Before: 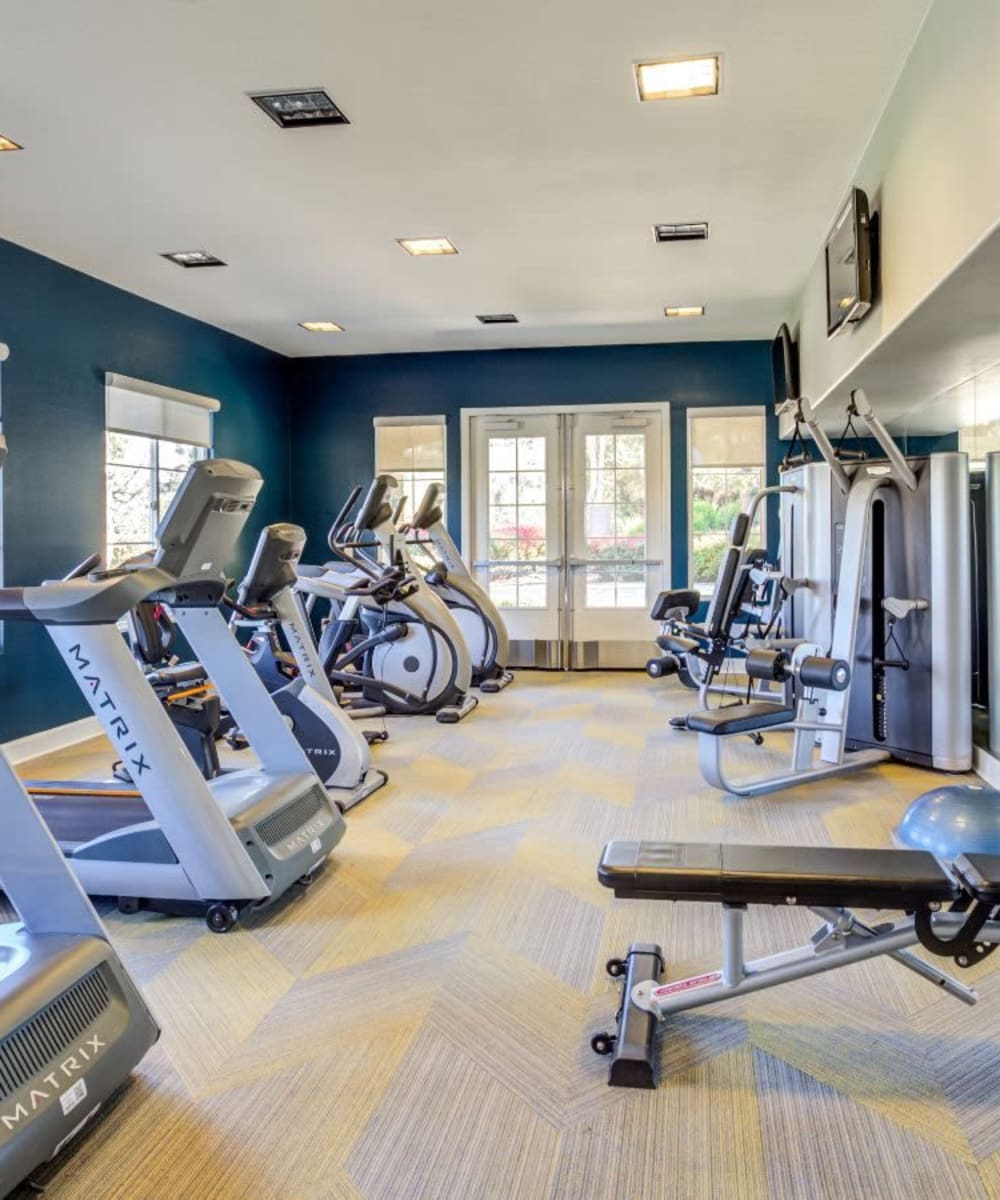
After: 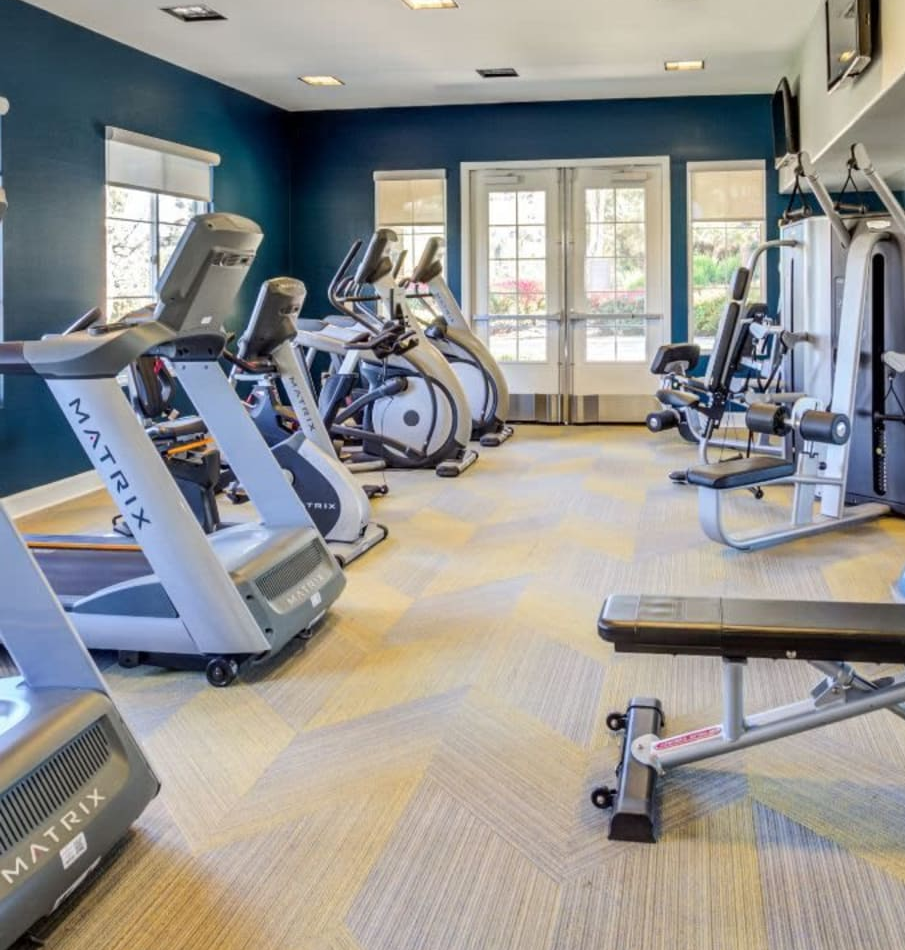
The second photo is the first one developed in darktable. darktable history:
crop: top 20.546%, right 9.47%, bottom 0.255%
